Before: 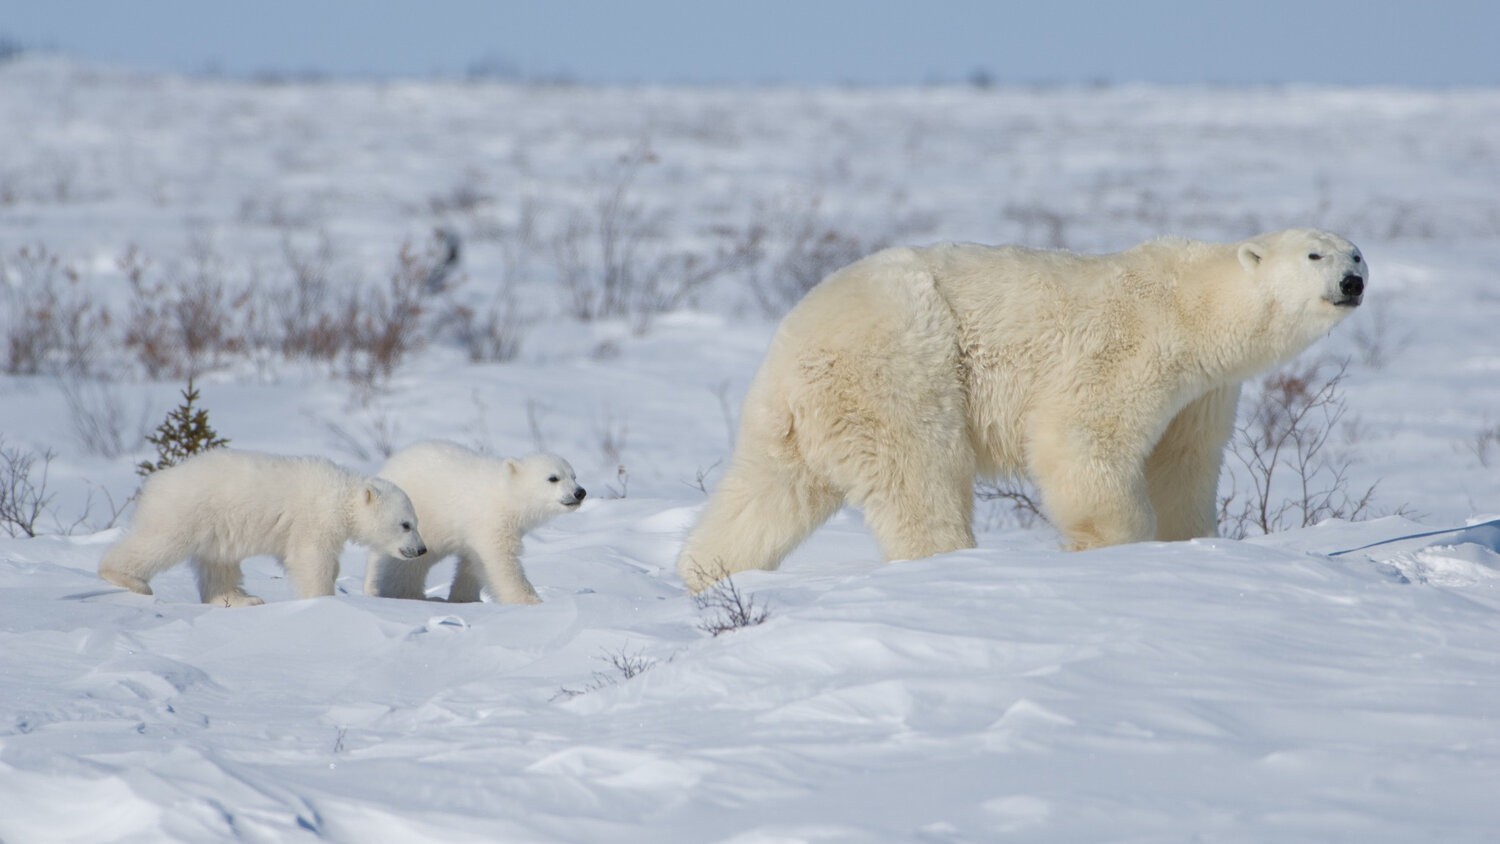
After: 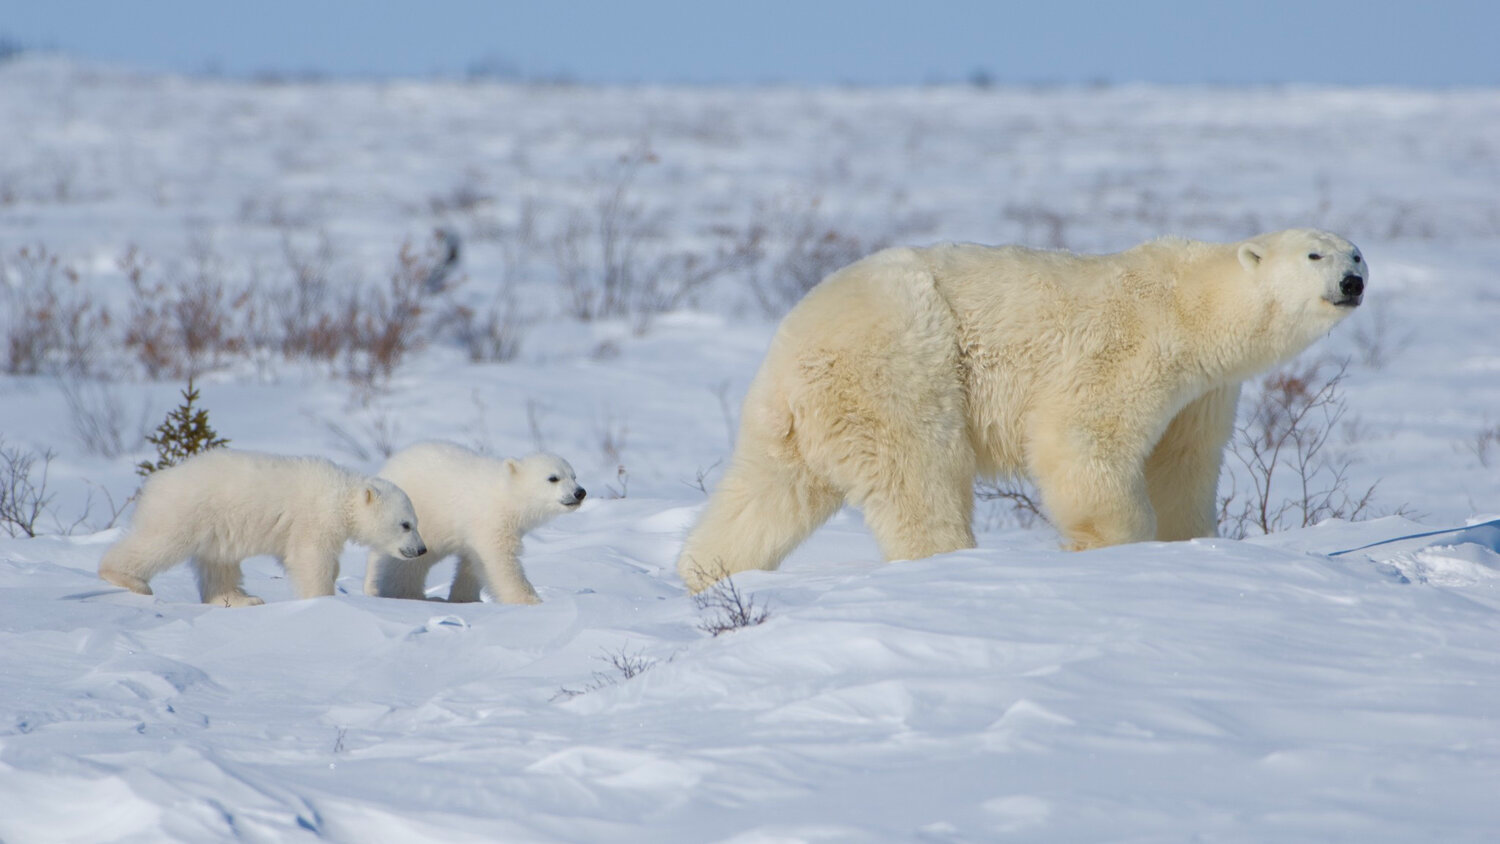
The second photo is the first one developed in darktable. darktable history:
color balance rgb: perceptual saturation grading › global saturation 20%, global vibrance 20%
tone equalizer: -7 EV 0.18 EV, -6 EV 0.12 EV, -5 EV 0.08 EV, -4 EV 0.04 EV, -2 EV -0.02 EV, -1 EV -0.04 EV, +0 EV -0.06 EV, luminance estimator HSV value / RGB max
